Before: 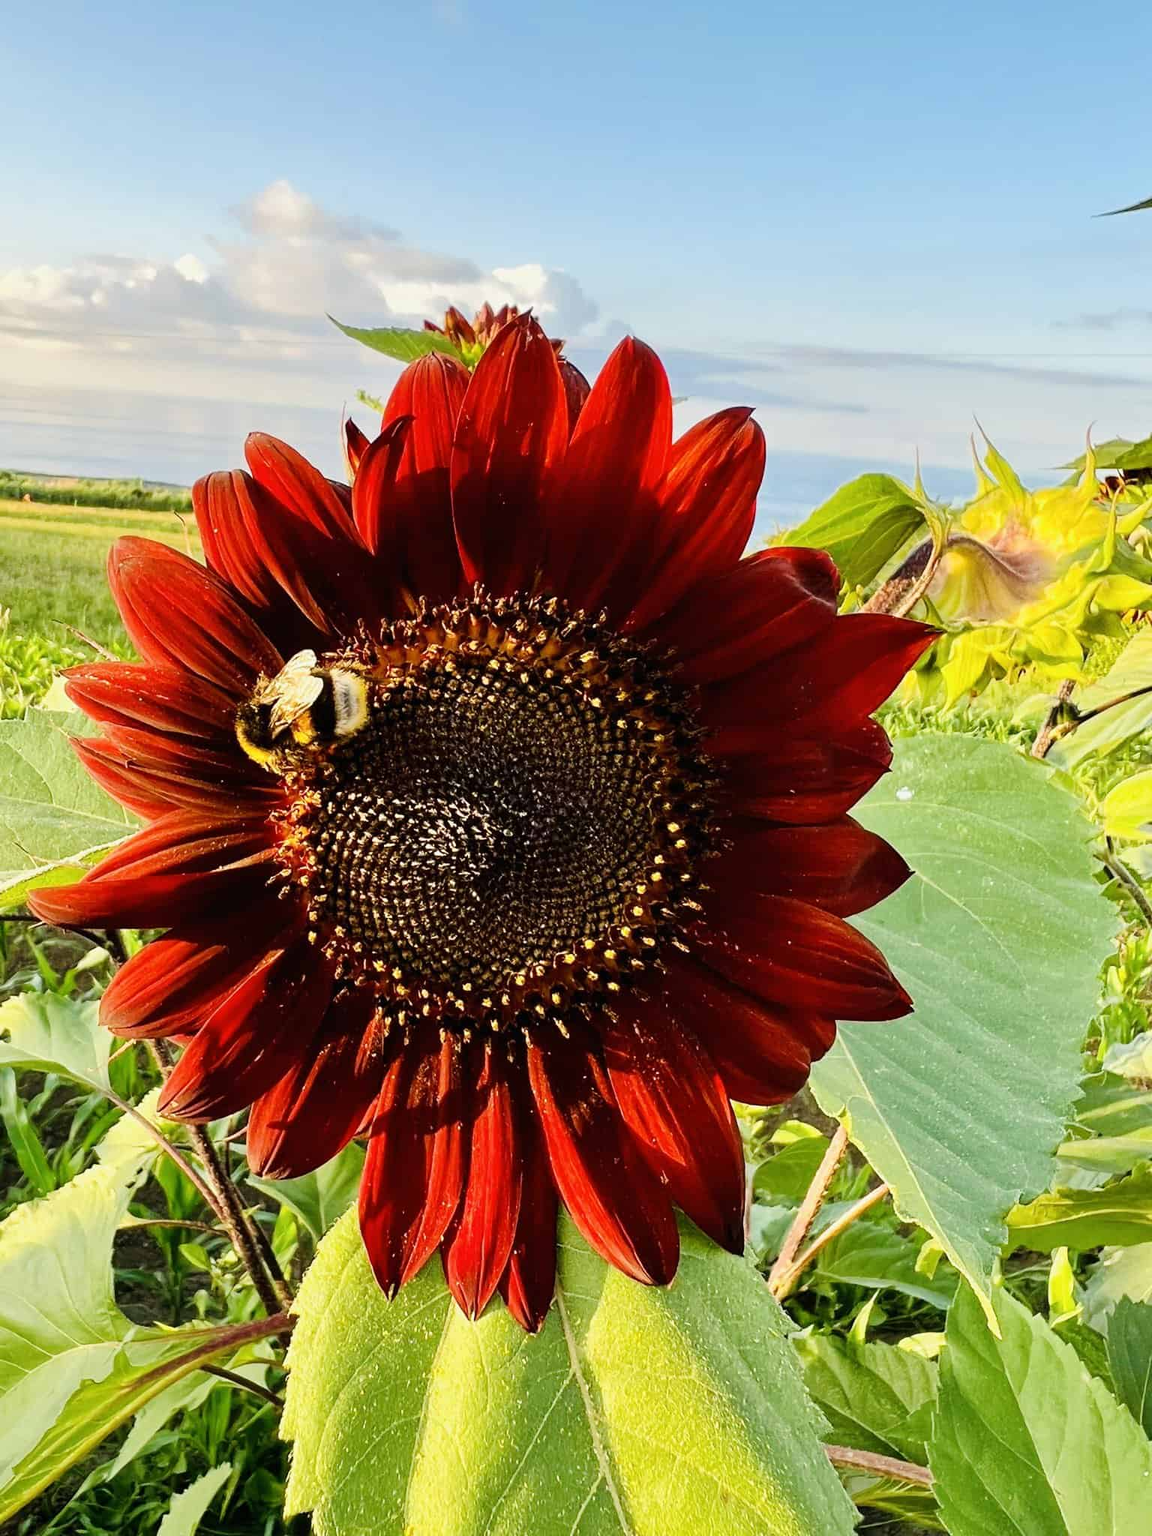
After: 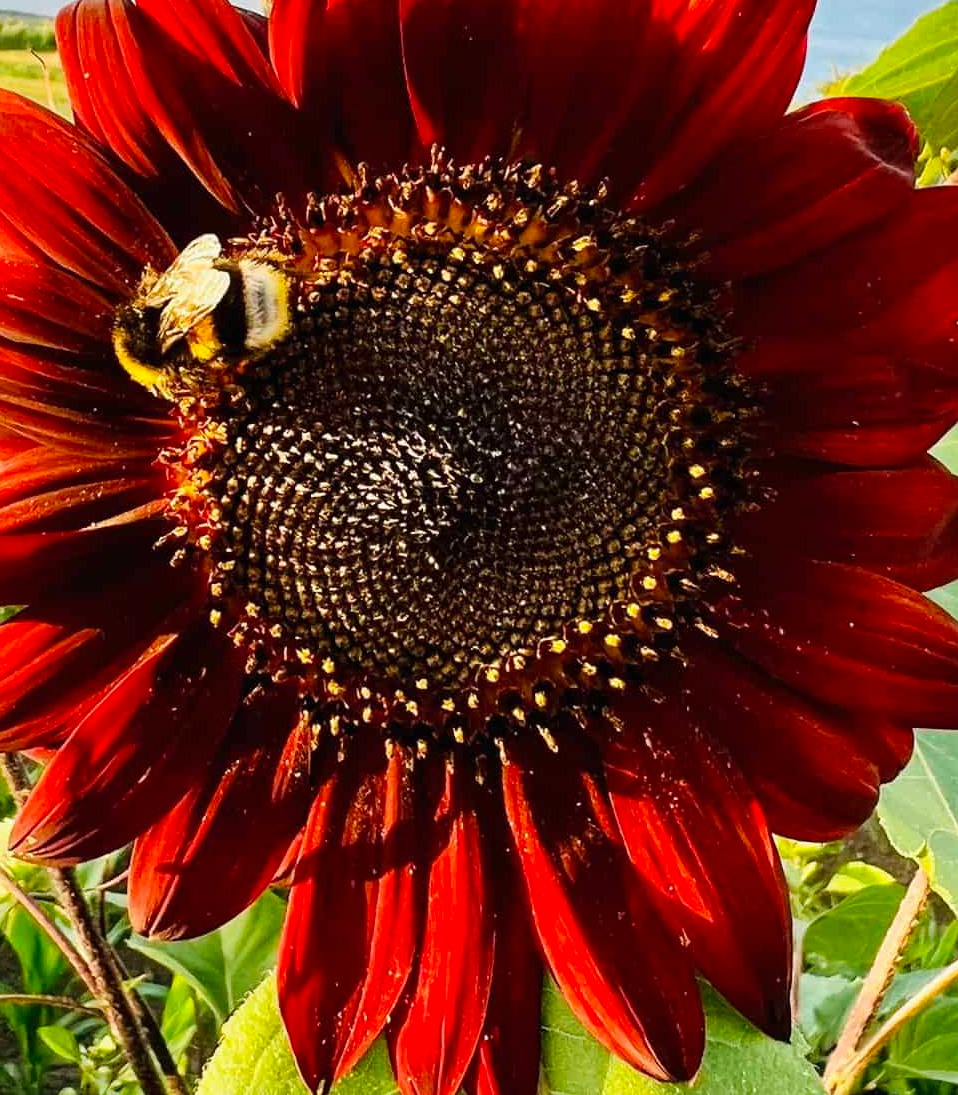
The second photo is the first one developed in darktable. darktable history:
exposure: compensate highlight preservation false
crop: left 13.107%, top 30.869%, right 24.474%, bottom 15.627%
